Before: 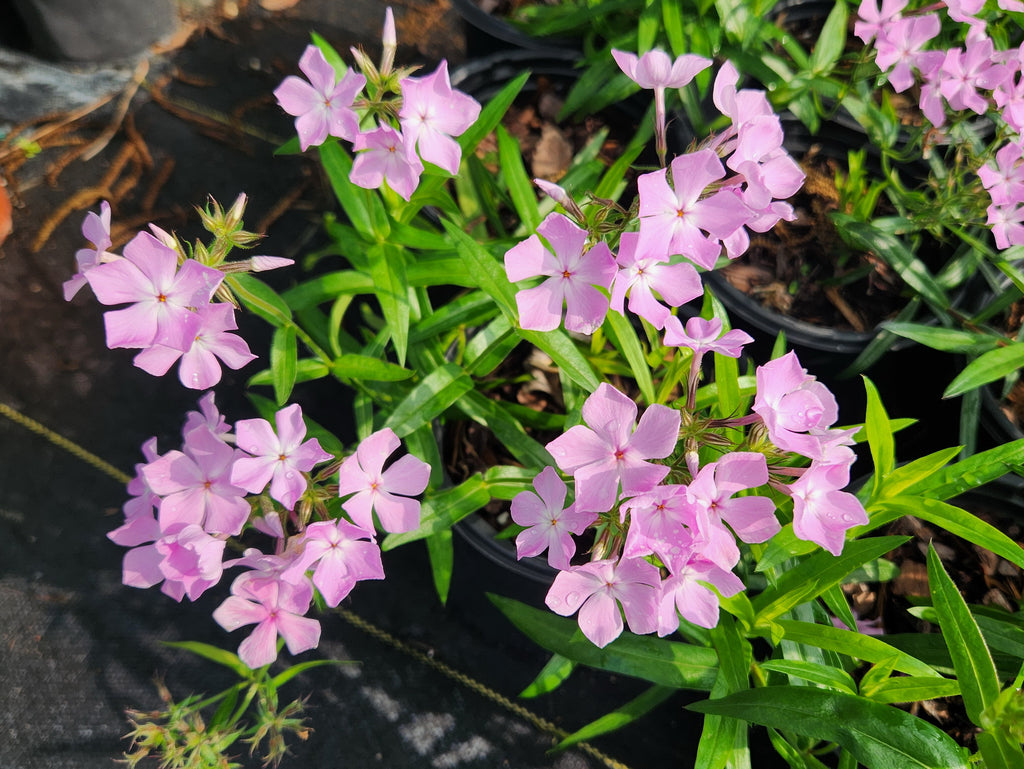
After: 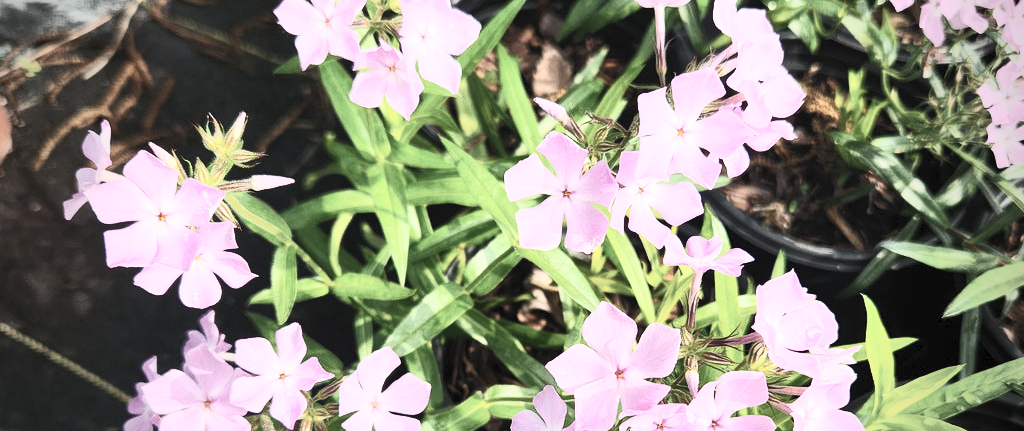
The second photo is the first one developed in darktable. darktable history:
crop and rotate: top 10.605%, bottom 33.274%
vignetting: fall-off start 71.74%
contrast brightness saturation: contrast 0.57, brightness 0.57, saturation -0.34
